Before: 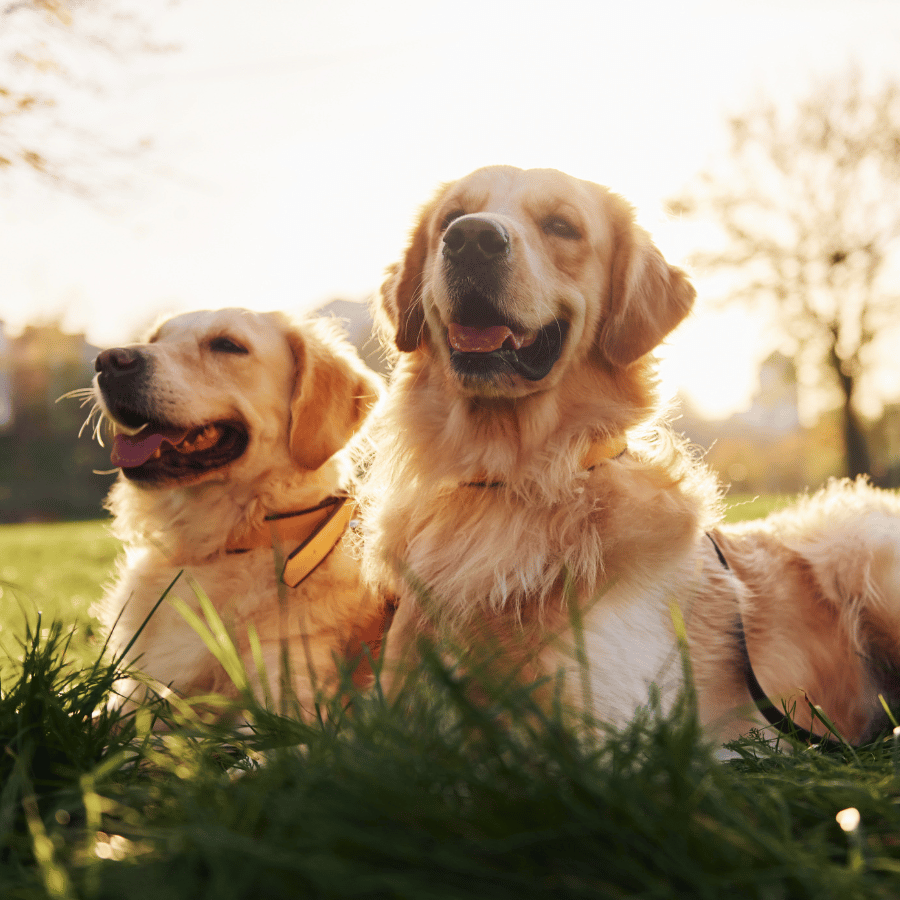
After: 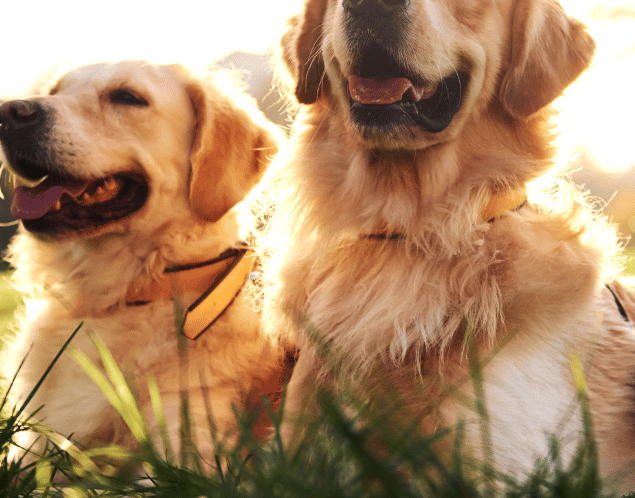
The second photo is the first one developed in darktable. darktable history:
crop: left 11.123%, top 27.61%, right 18.3%, bottom 17.034%
tone equalizer: -8 EV -0.417 EV, -7 EV -0.389 EV, -6 EV -0.333 EV, -5 EV -0.222 EV, -3 EV 0.222 EV, -2 EV 0.333 EV, -1 EV 0.389 EV, +0 EV 0.417 EV, edges refinement/feathering 500, mask exposure compensation -1.57 EV, preserve details no
